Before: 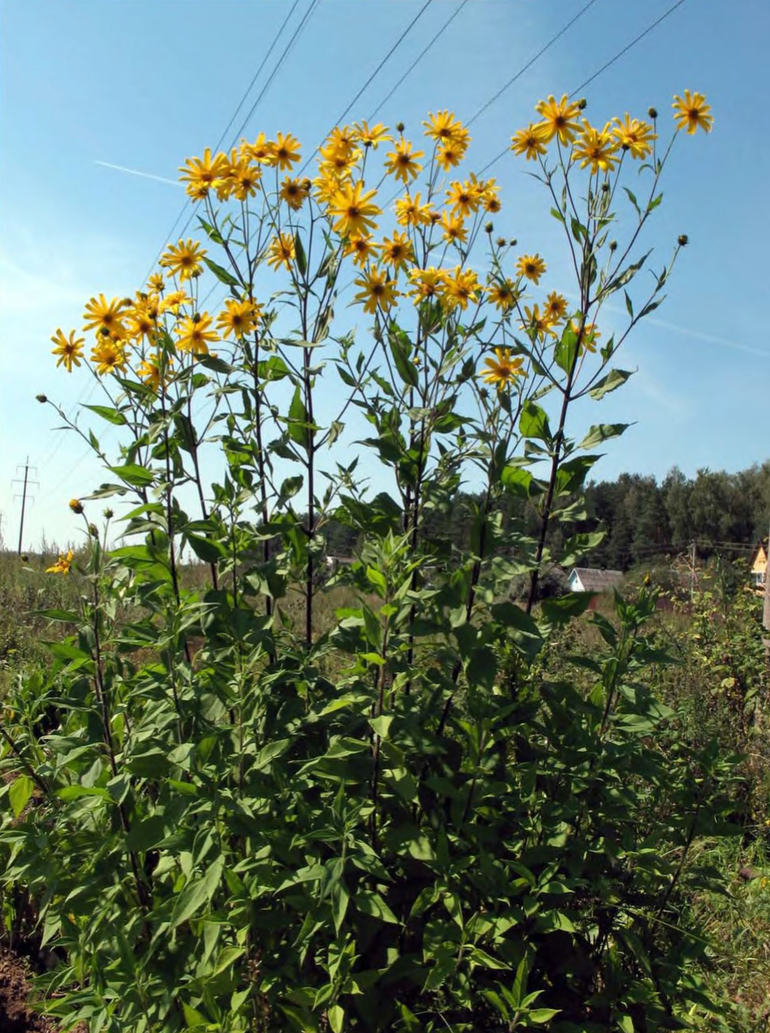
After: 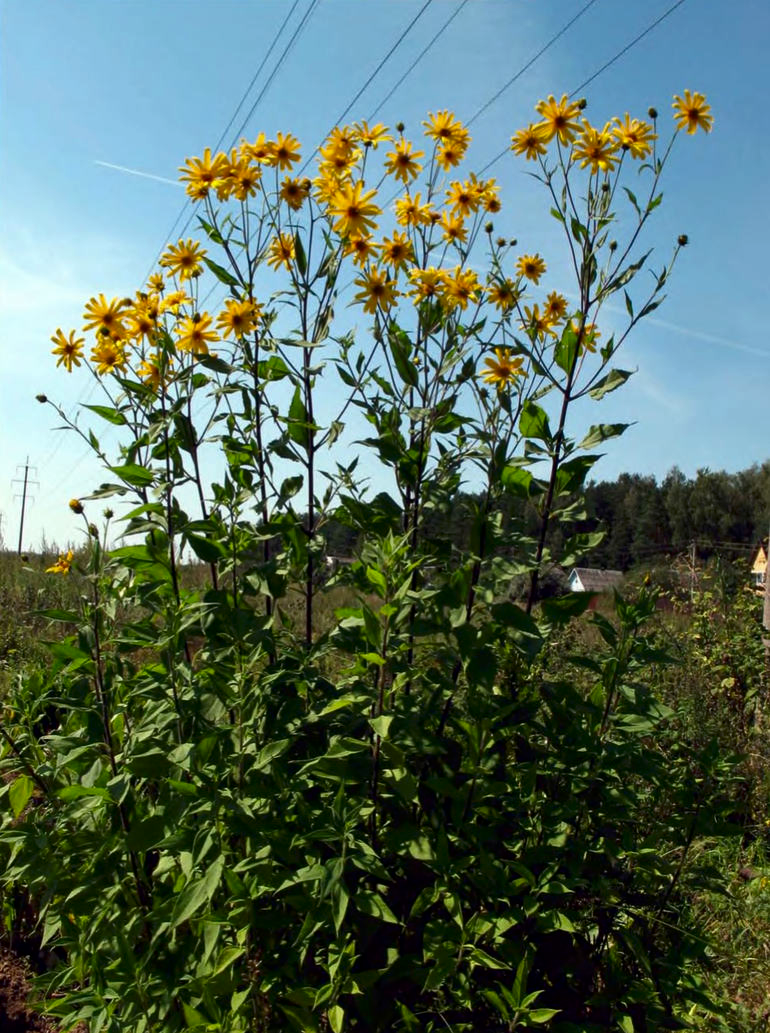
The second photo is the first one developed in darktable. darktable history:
exposure: black level correction 0.001, compensate exposure bias true, compensate highlight preservation false
contrast brightness saturation: contrast 0.07, brightness -0.134, saturation 0.063
